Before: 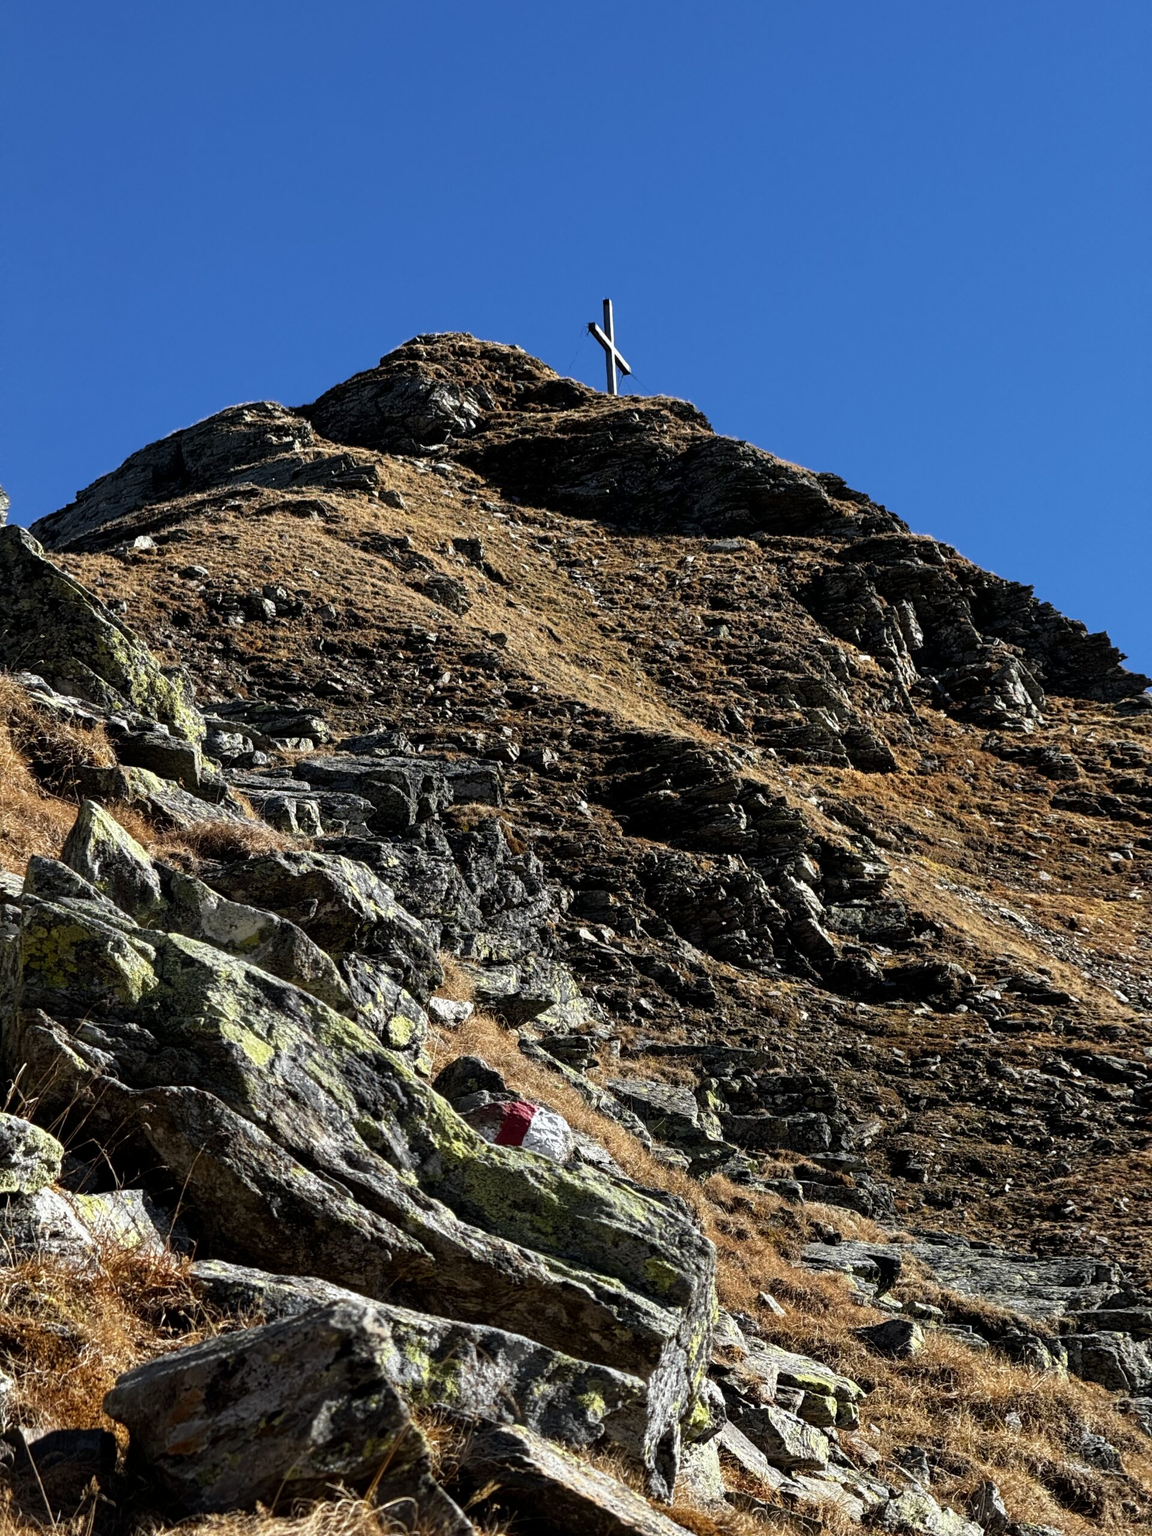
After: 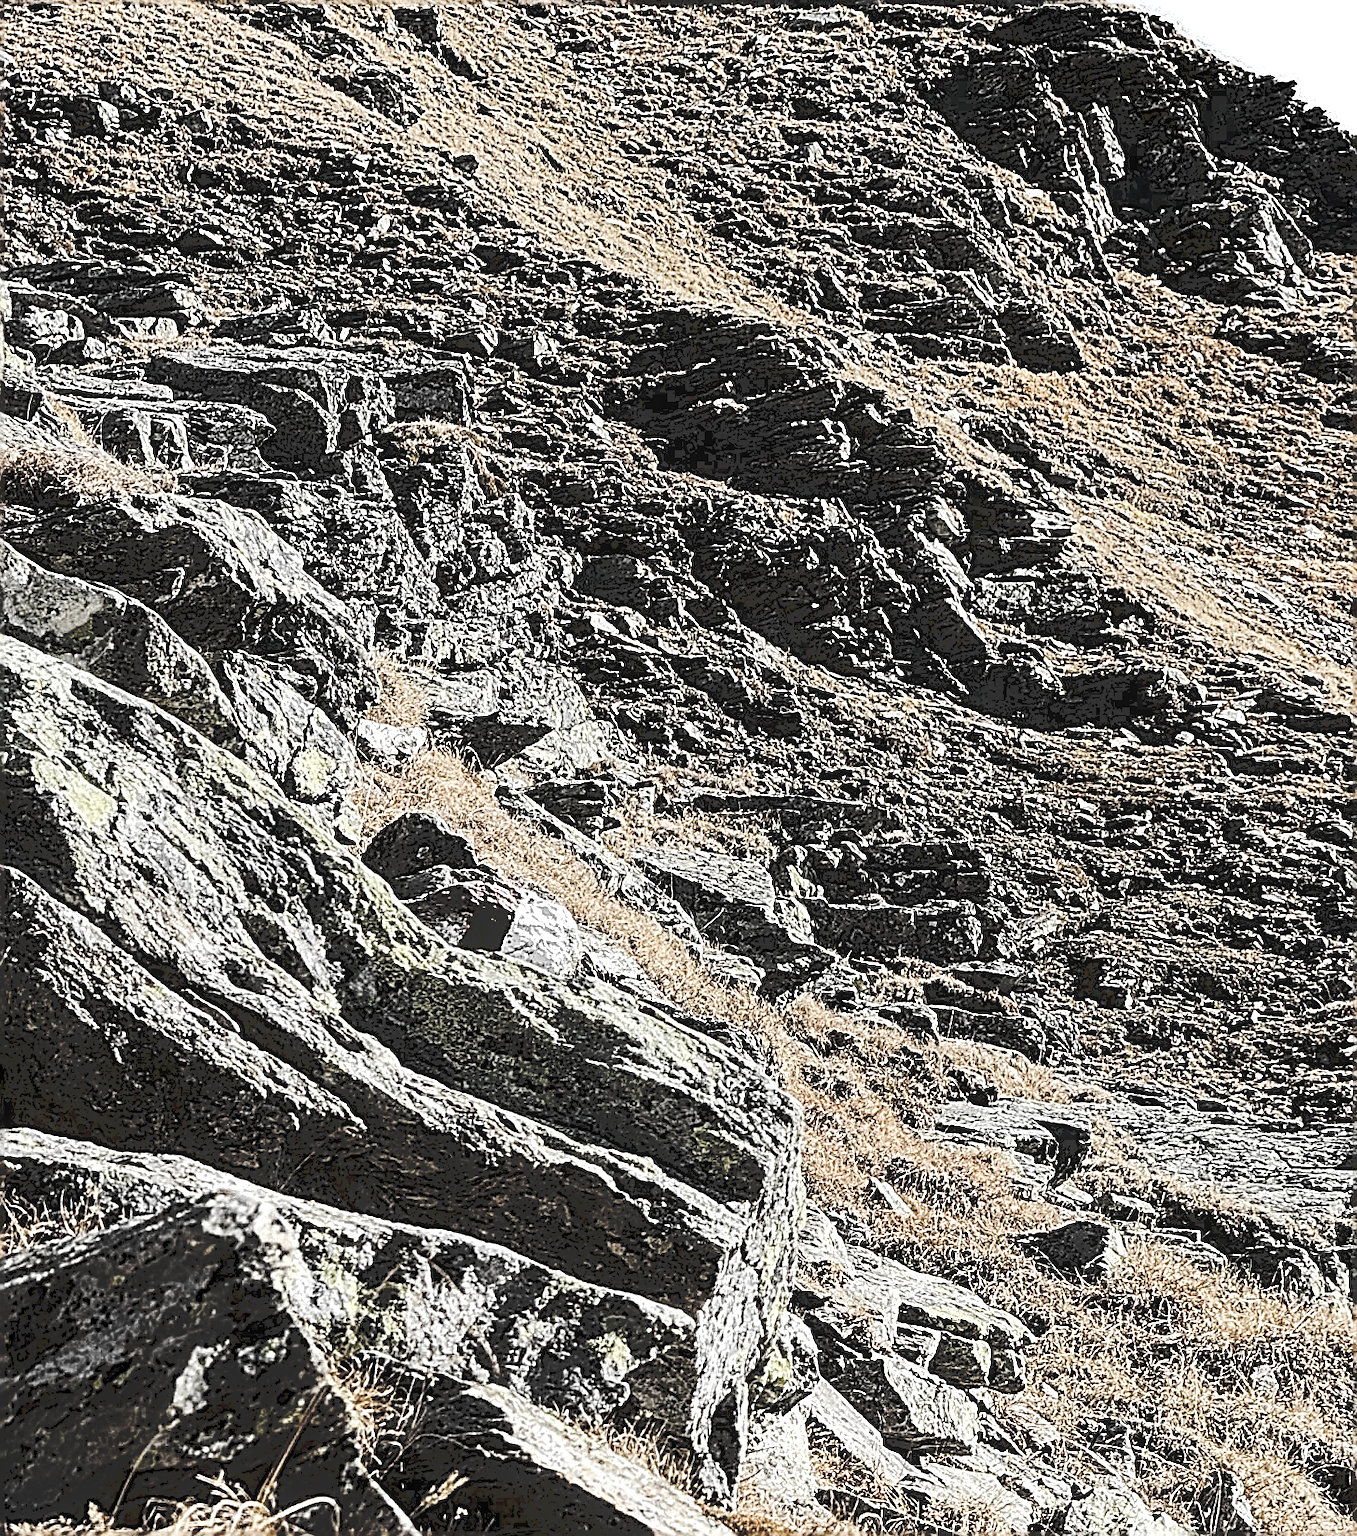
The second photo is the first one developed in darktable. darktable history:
local contrast: on, module defaults
color balance rgb: perceptual saturation grading › global saturation 20%, perceptual saturation grading › highlights -25.105%, perceptual saturation grading › shadows 49.68%, perceptual brilliance grading › global brilliance 14.776%, perceptual brilliance grading › shadows -34.899%, global vibrance 16.071%, saturation formula JzAzBz (2021)
crop and rotate: left 17.299%, top 34.738%, right 6.809%, bottom 0.862%
color zones: curves: ch0 [(0, 0.613) (0.01, 0.613) (0.245, 0.448) (0.498, 0.529) (0.642, 0.665) (0.879, 0.777) (0.99, 0.613)]; ch1 [(0, 0.035) (0.121, 0.189) (0.259, 0.197) (0.415, 0.061) (0.589, 0.022) (0.732, 0.022) (0.857, 0.026) (0.991, 0.053)]
tone curve: curves: ch0 [(0, 0) (0.003, 0.139) (0.011, 0.14) (0.025, 0.138) (0.044, 0.14) (0.069, 0.149) (0.1, 0.161) (0.136, 0.179) (0.177, 0.203) (0.224, 0.245) (0.277, 0.302) (0.335, 0.382) (0.399, 0.461) (0.468, 0.546) (0.543, 0.614) (0.623, 0.687) (0.709, 0.758) (0.801, 0.84) (0.898, 0.912) (1, 1)], preserve colors none
sharpen: amount 1.875
tone equalizer: -7 EV 0.165 EV, -6 EV 0.614 EV, -5 EV 1.11 EV, -4 EV 1.29 EV, -3 EV 1.14 EV, -2 EV 0.6 EV, -1 EV 0.161 EV, edges refinement/feathering 500, mask exposure compensation -1.57 EV, preserve details no
